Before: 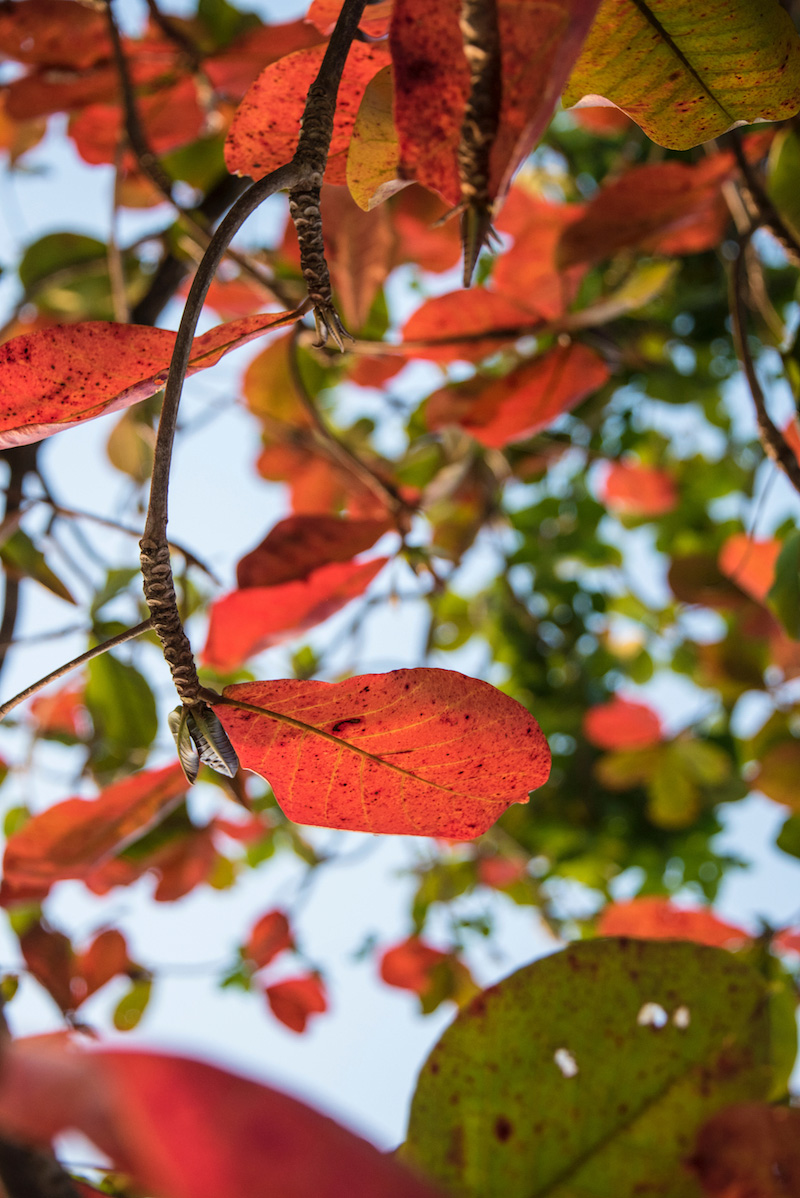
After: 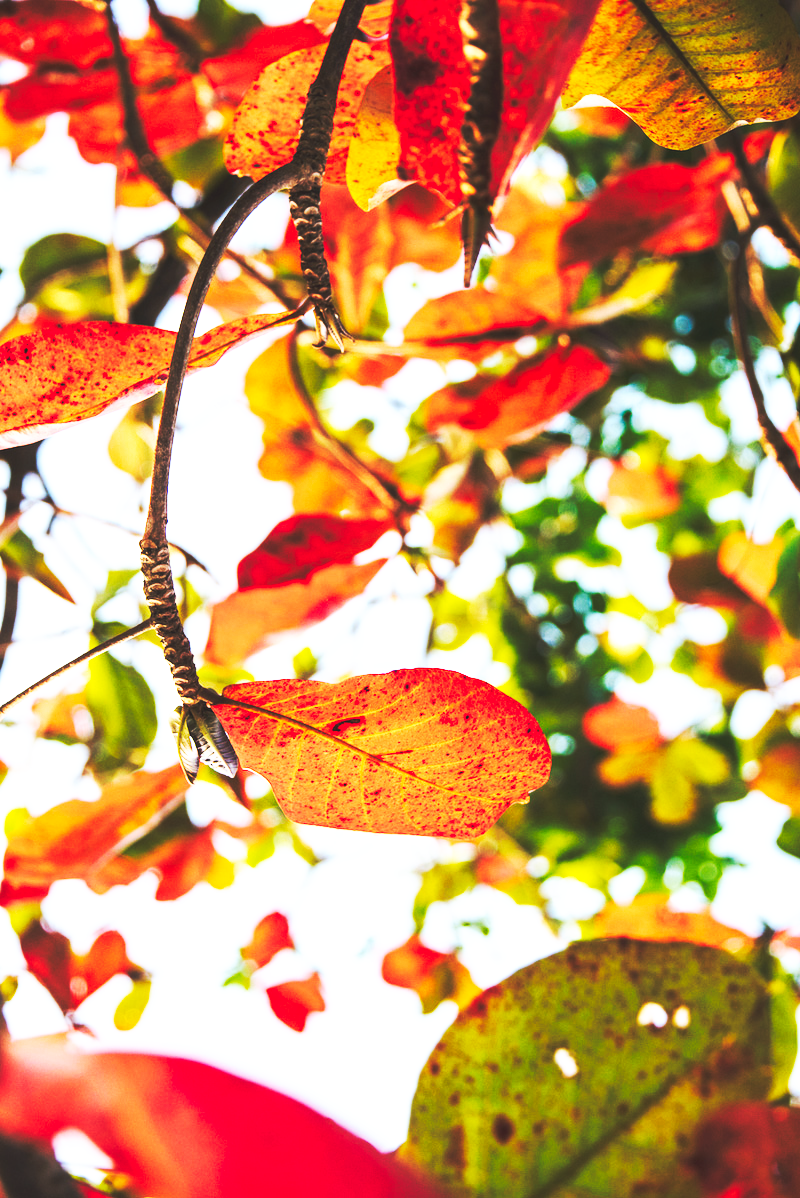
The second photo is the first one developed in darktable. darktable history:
base curve: curves: ch0 [(0, 0.015) (0.085, 0.116) (0.134, 0.298) (0.19, 0.545) (0.296, 0.764) (0.599, 0.982) (1, 1)], preserve colors none
exposure: black level correction 0.001, exposure 0.5 EV, compensate exposure bias true, compensate highlight preservation false
